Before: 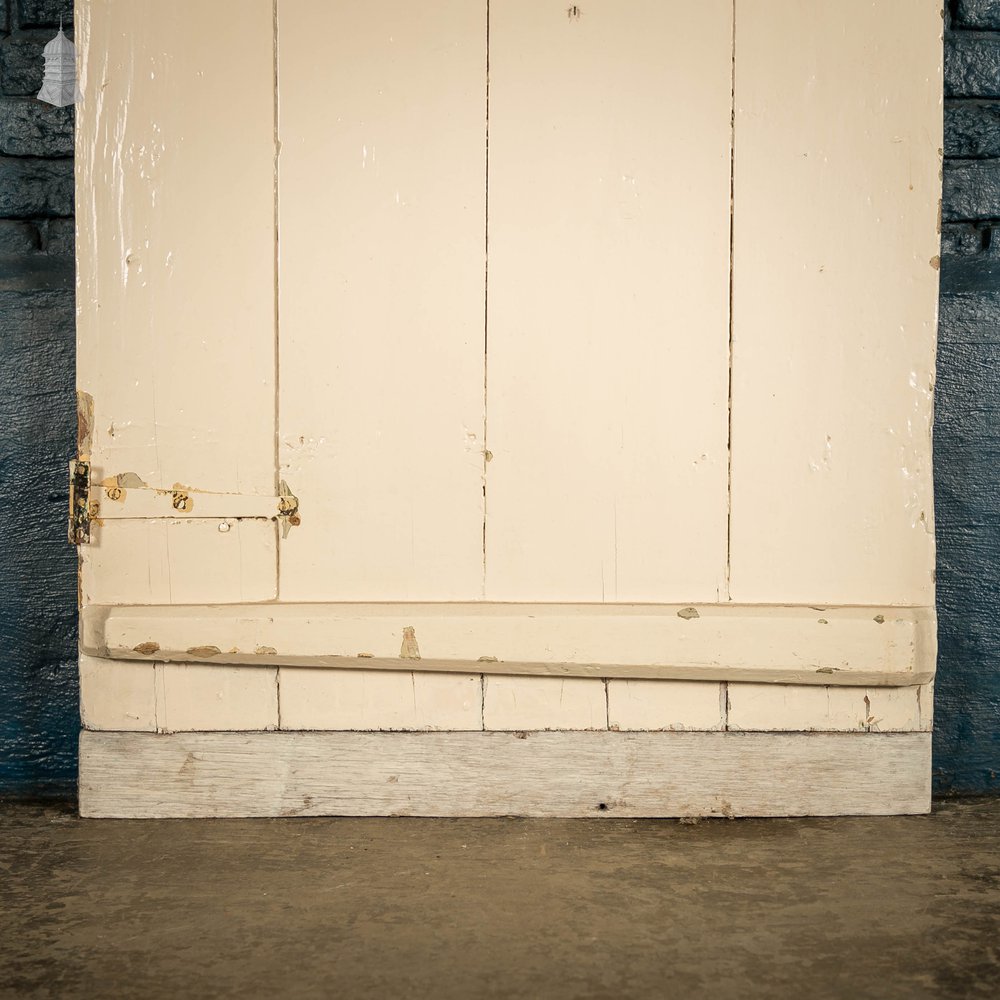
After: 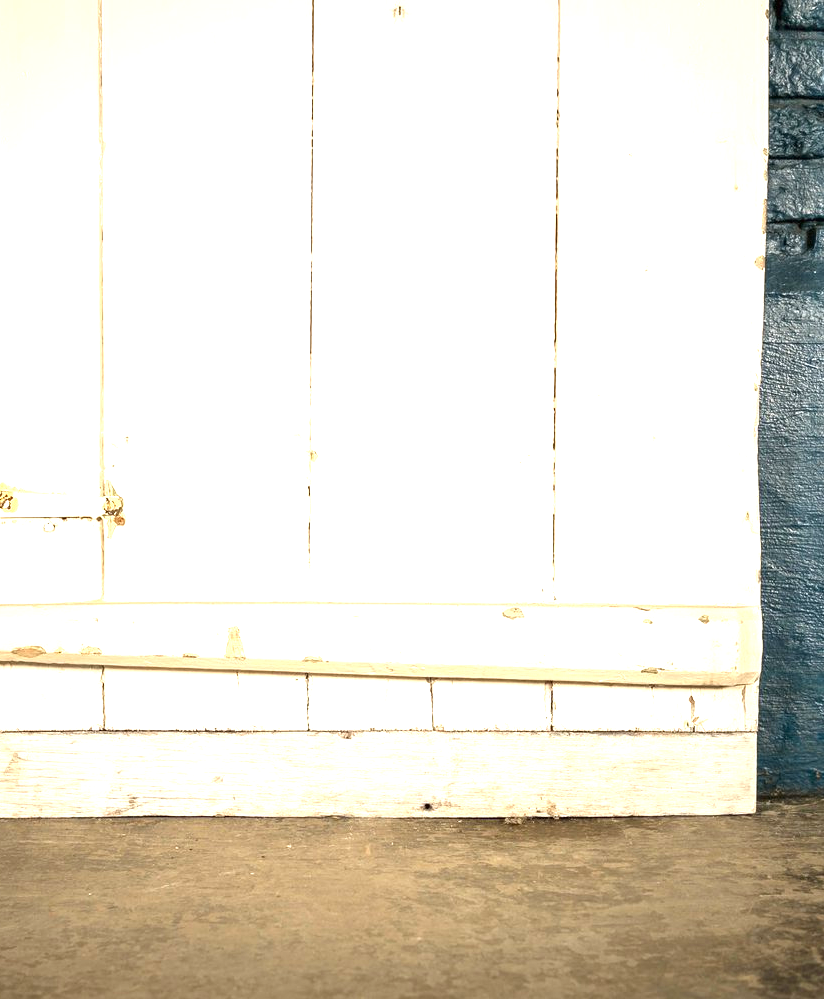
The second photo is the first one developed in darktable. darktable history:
crop: left 17.586%, bottom 0.034%
exposure: black level correction 0, exposure 1.374 EV, compensate exposure bias true, compensate highlight preservation false
